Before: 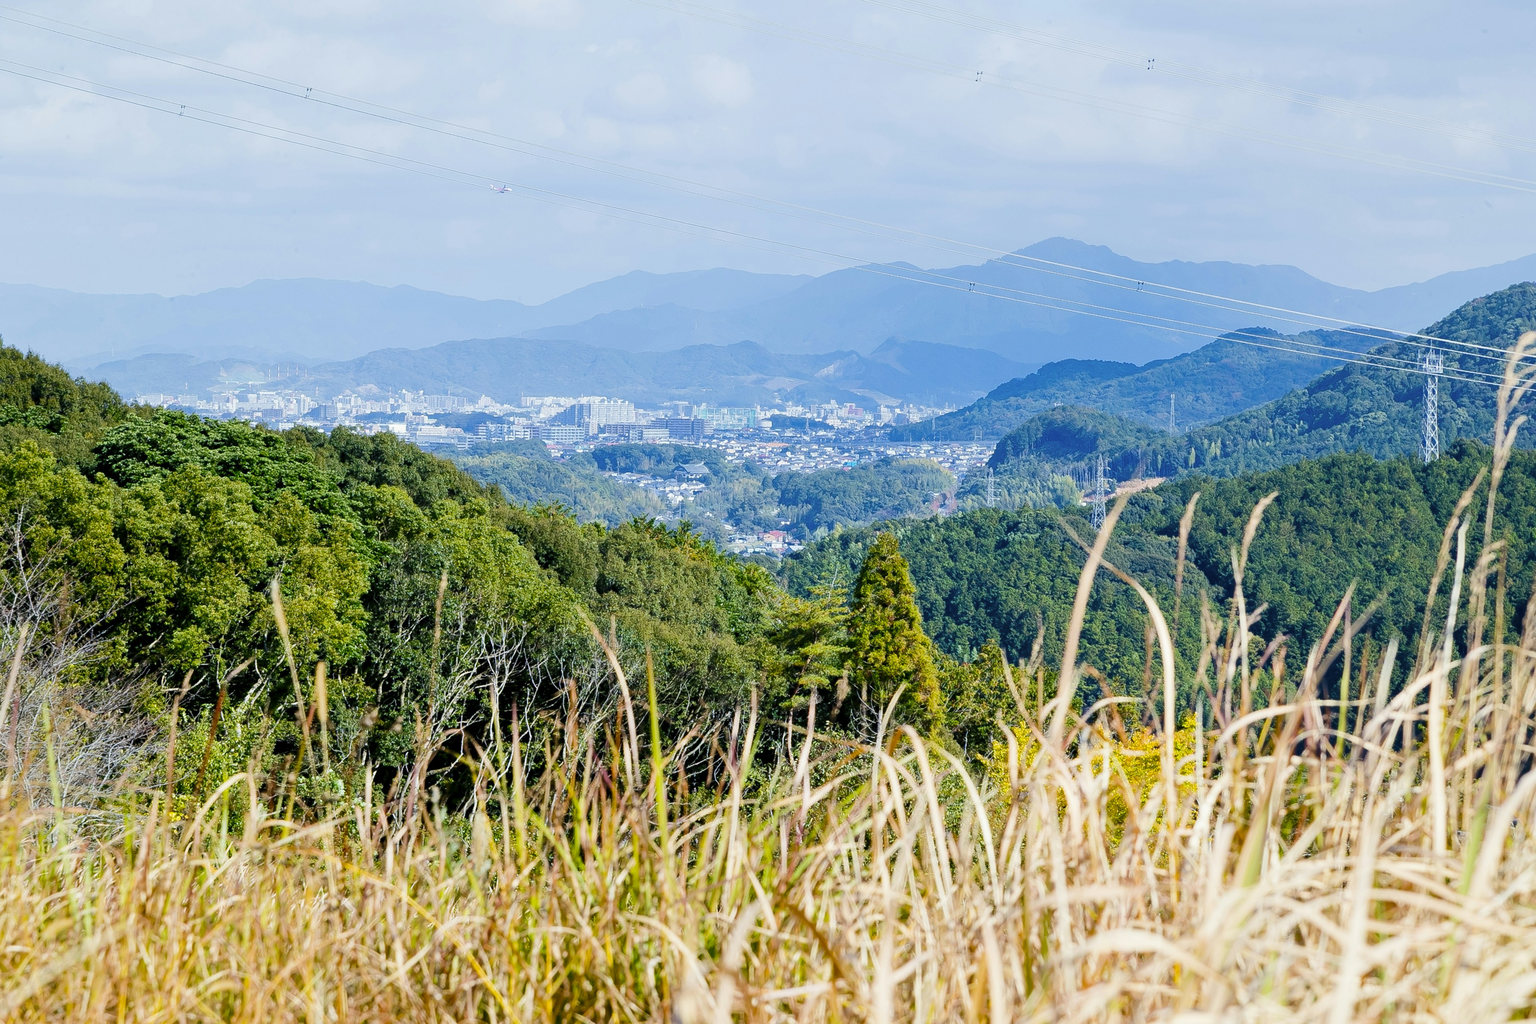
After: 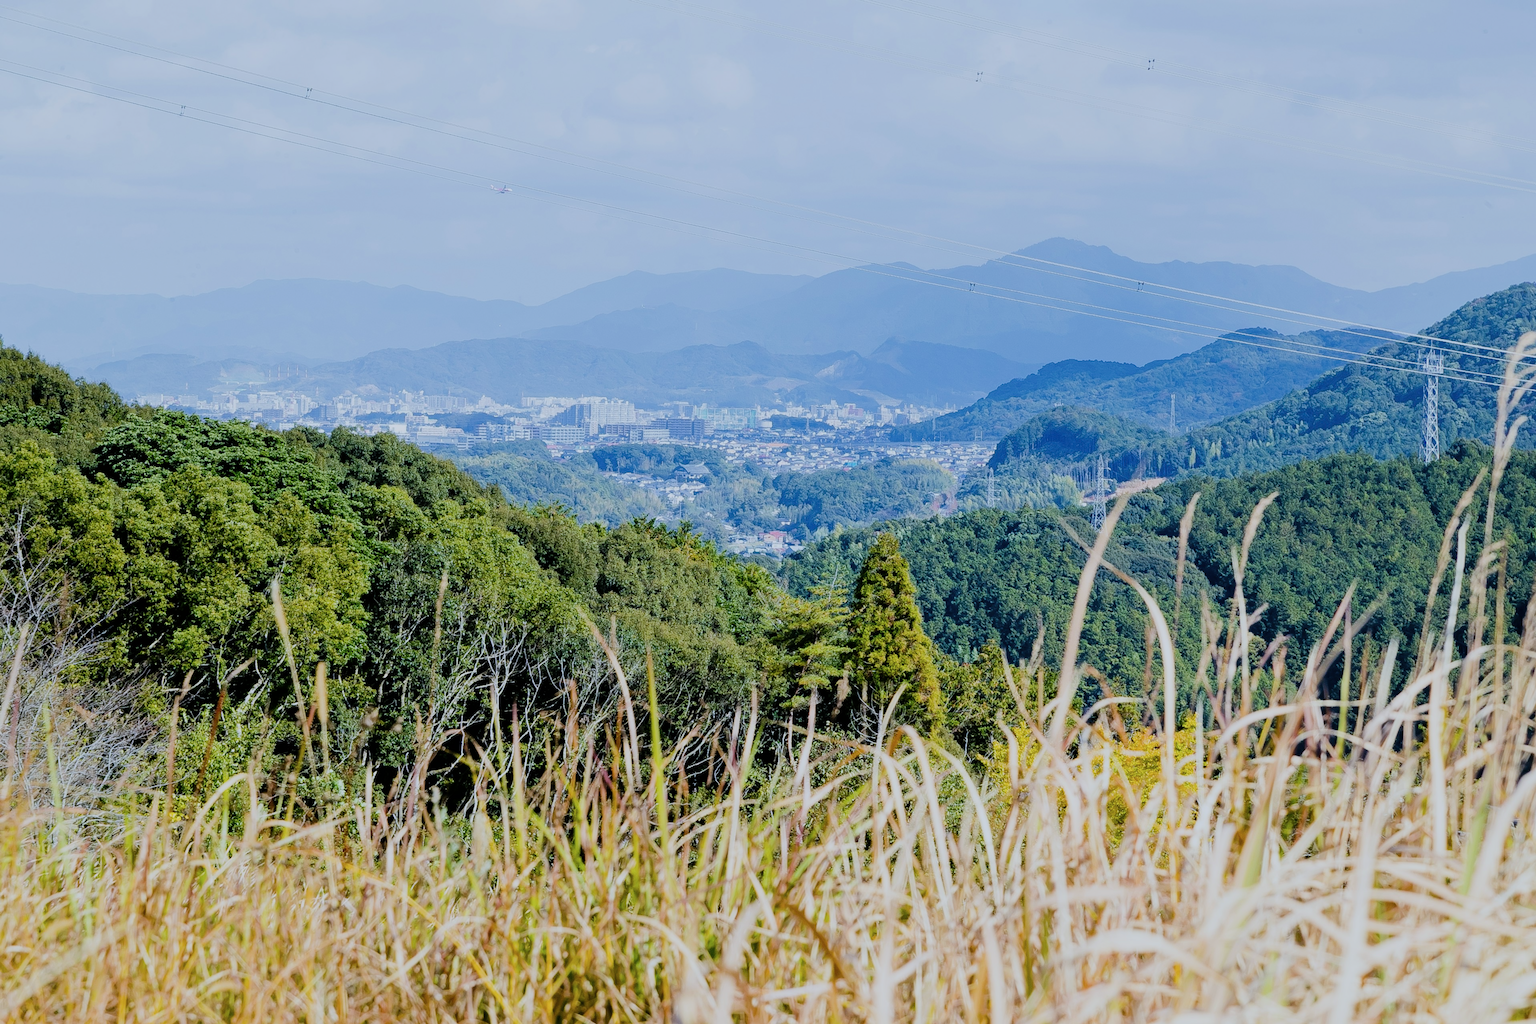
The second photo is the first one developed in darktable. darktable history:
filmic rgb: black relative exposure -7.65 EV, white relative exposure 4.56 EV, hardness 3.61
color correction: highlights a* -0.772, highlights b* -8.92
